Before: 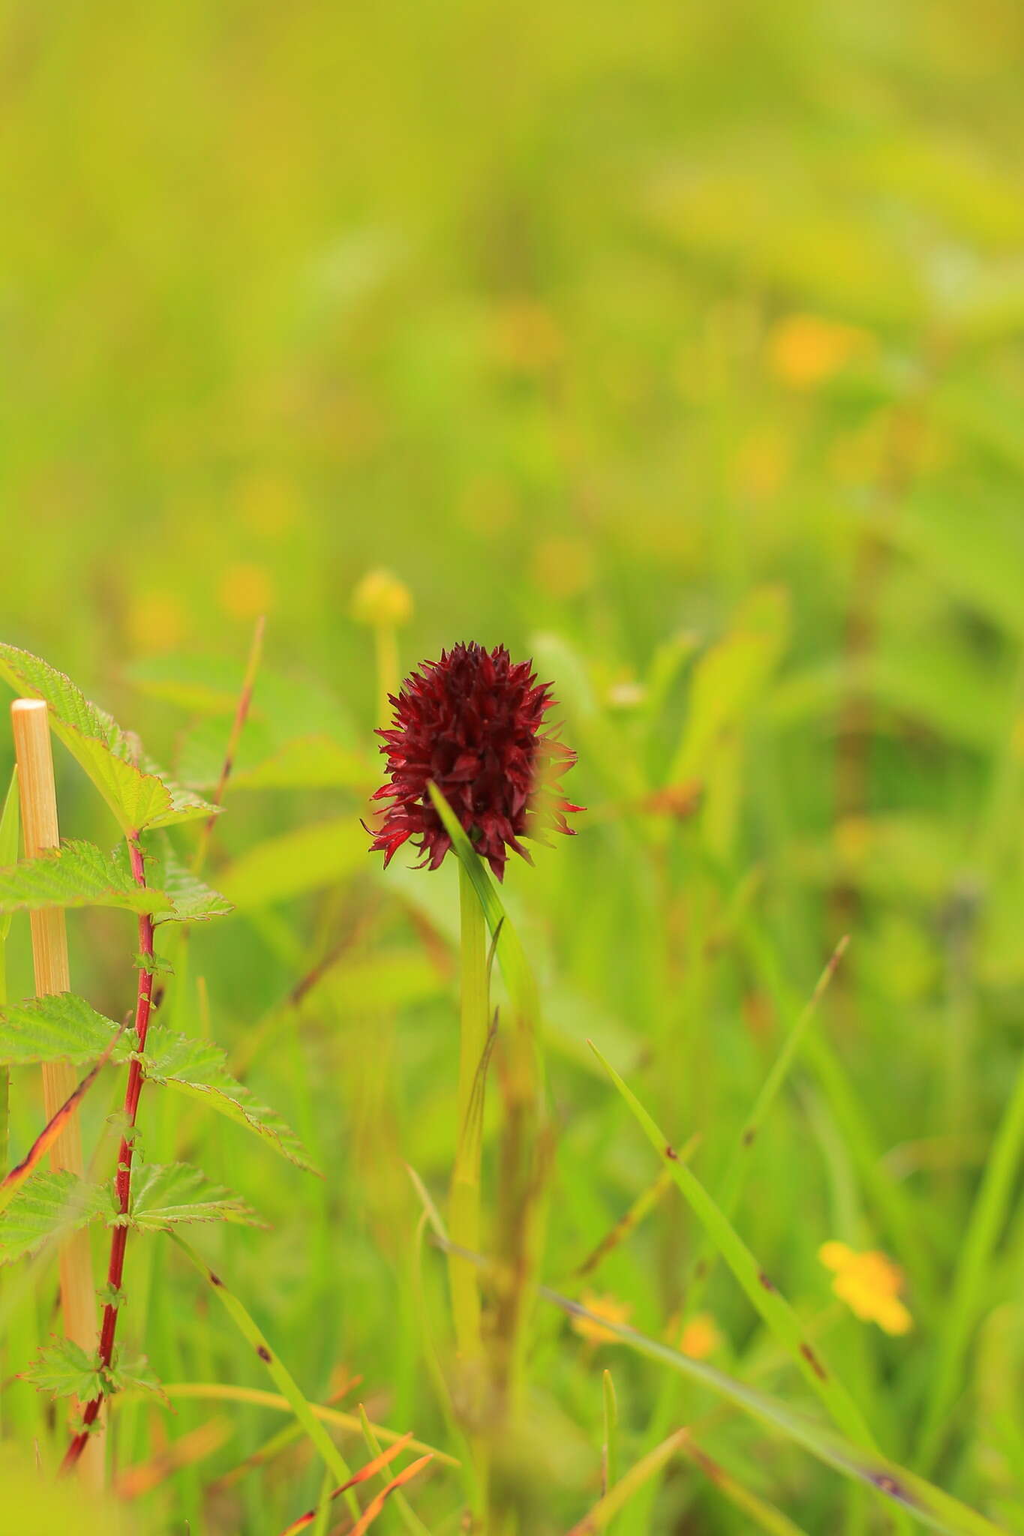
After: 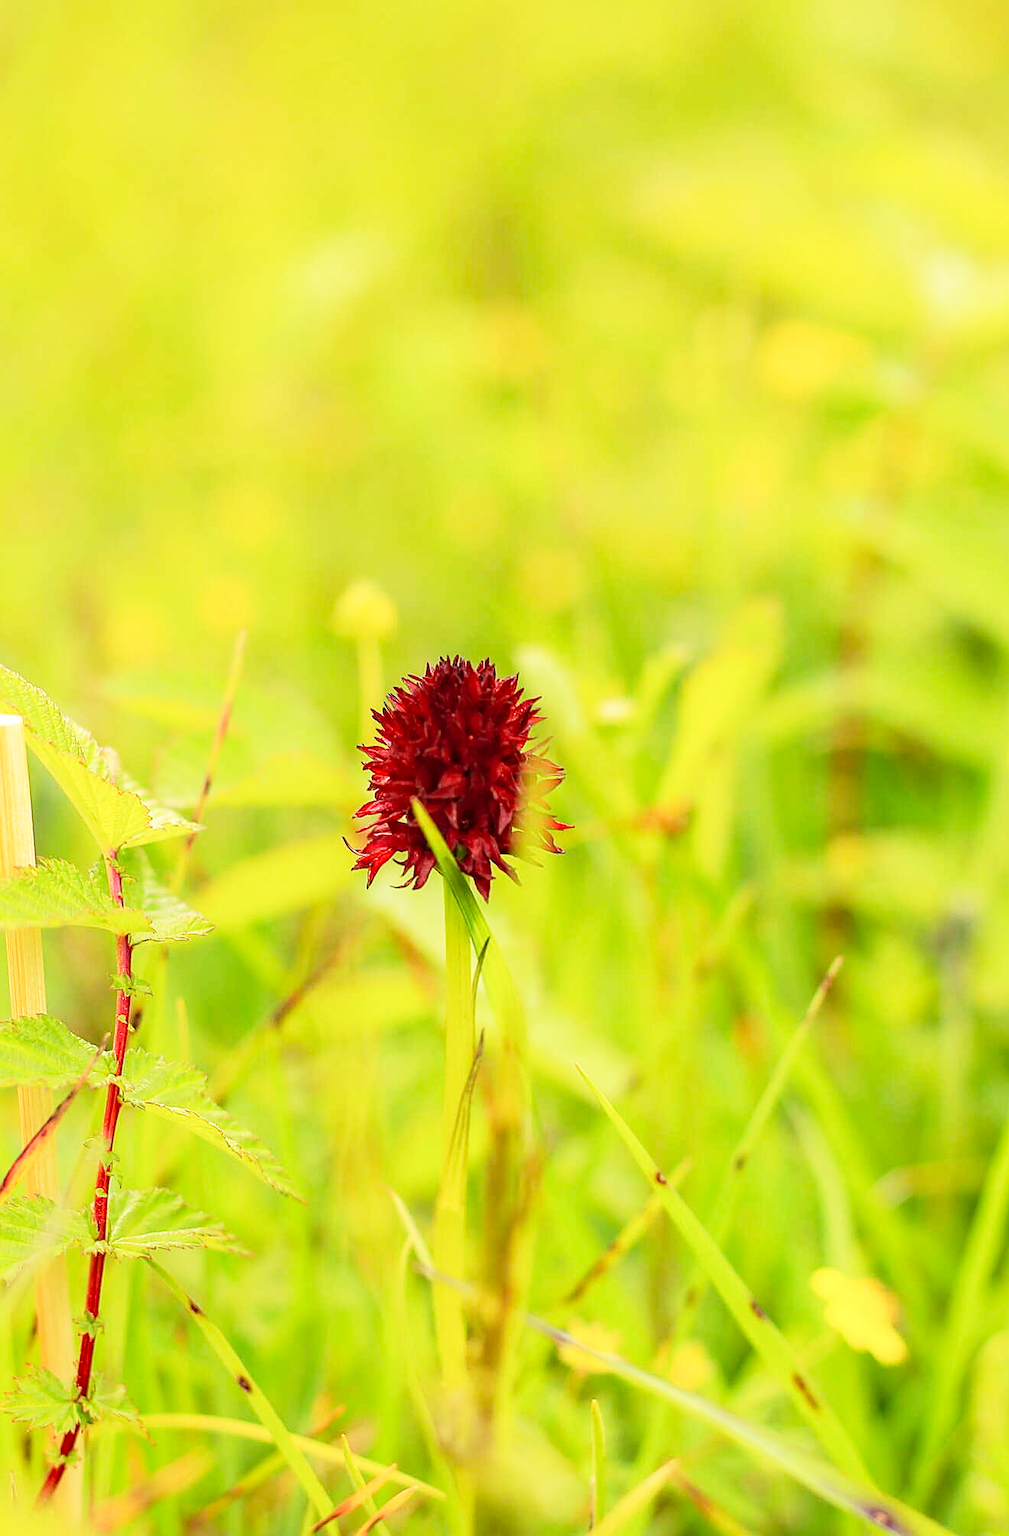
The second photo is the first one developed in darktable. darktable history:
crop and rotate: left 2.481%, right 1.012%, bottom 2.123%
tone equalizer: -8 EV 0.249 EV, -7 EV 0.432 EV, -6 EV 0.453 EV, -5 EV 0.218 EV, -3 EV -0.244 EV, -2 EV -0.434 EV, -1 EV -0.394 EV, +0 EV -0.22 EV
local contrast: on, module defaults
exposure: compensate highlight preservation false
base curve: curves: ch0 [(0, 0) (0.012, 0.01) (0.073, 0.168) (0.31, 0.711) (0.645, 0.957) (1, 1)], preserve colors none
sharpen: on, module defaults
